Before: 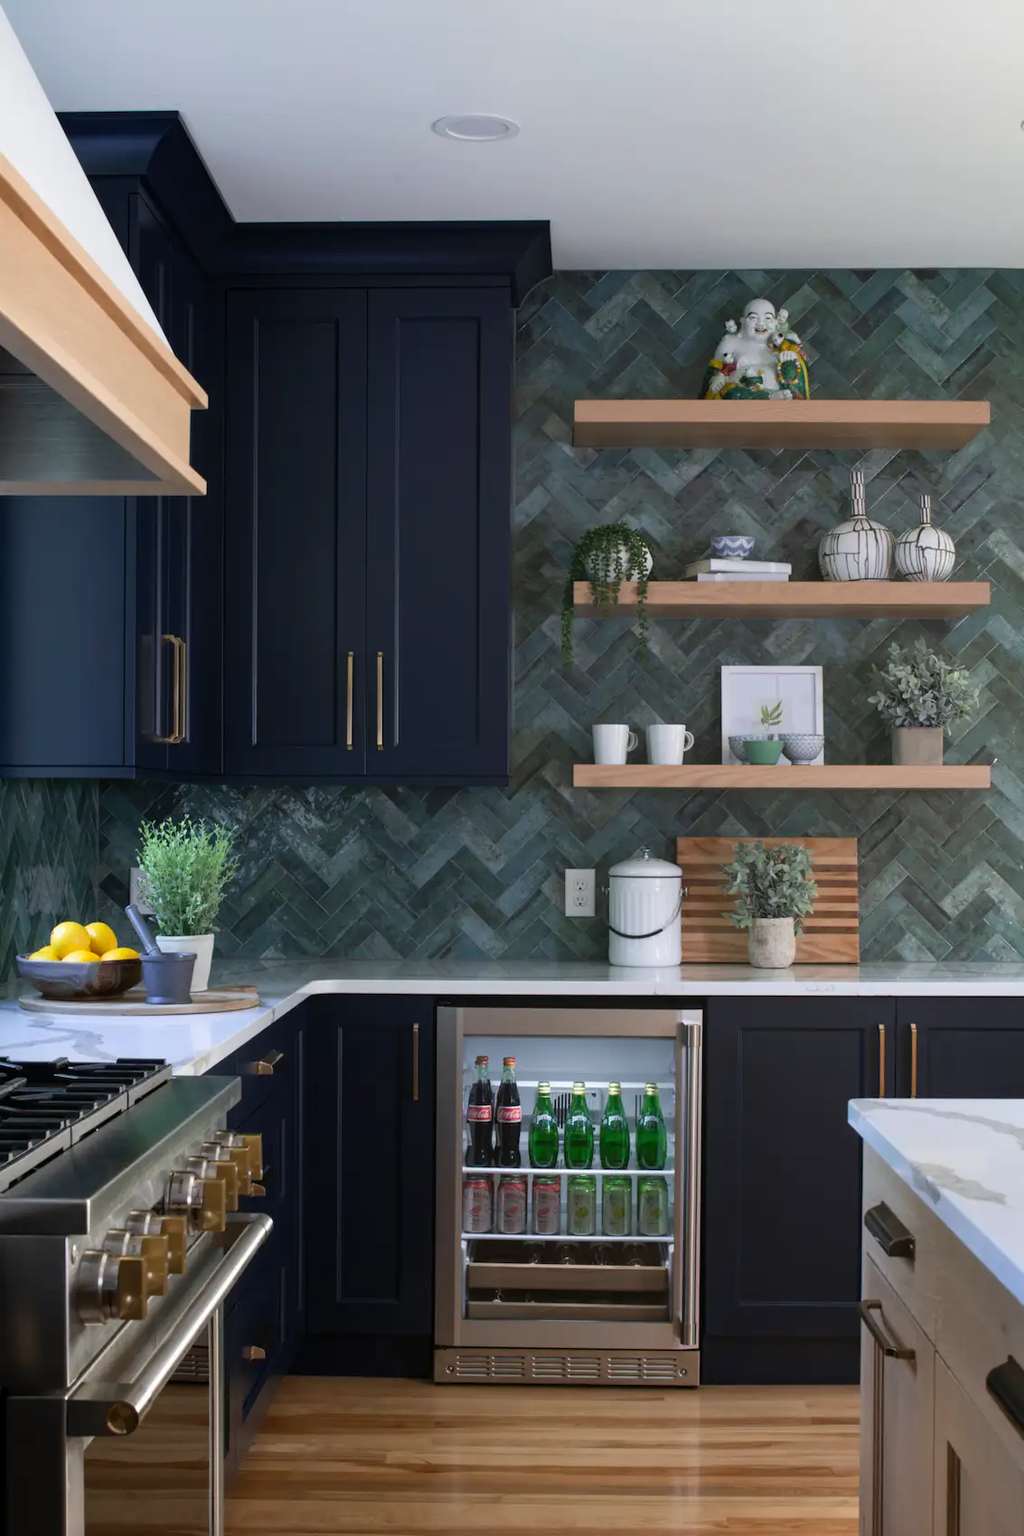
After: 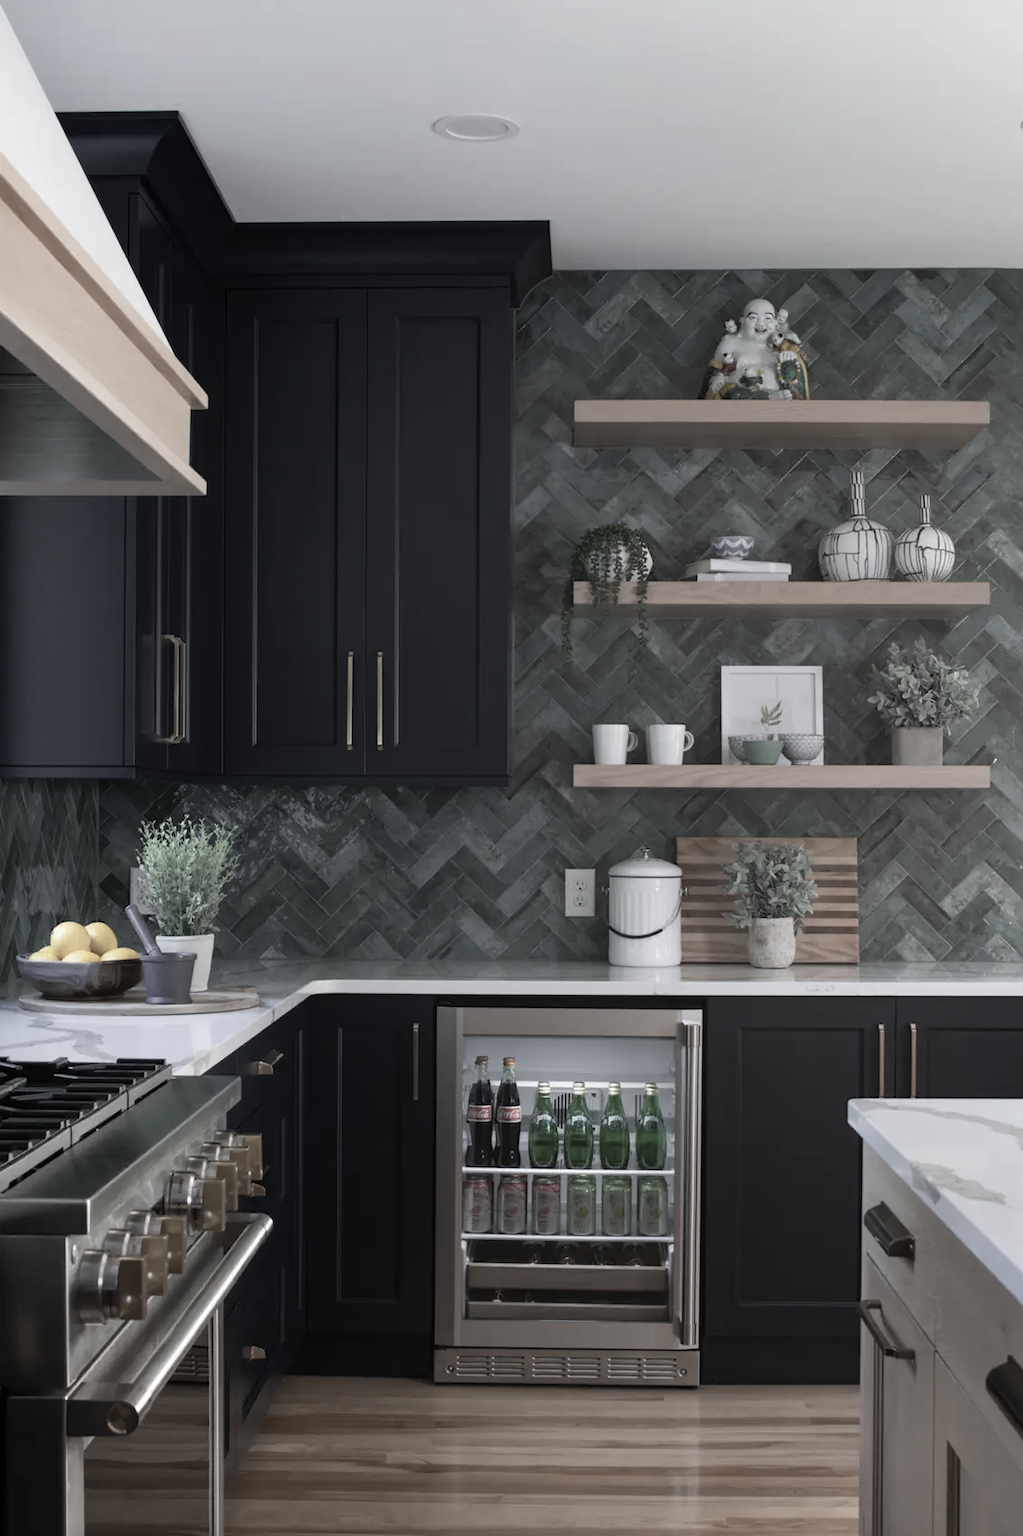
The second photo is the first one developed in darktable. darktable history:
local contrast: mode bilateral grid, contrast 99, coarseness 100, detail 90%, midtone range 0.2
color correction: highlights b* 0.027, saturation 0.314
